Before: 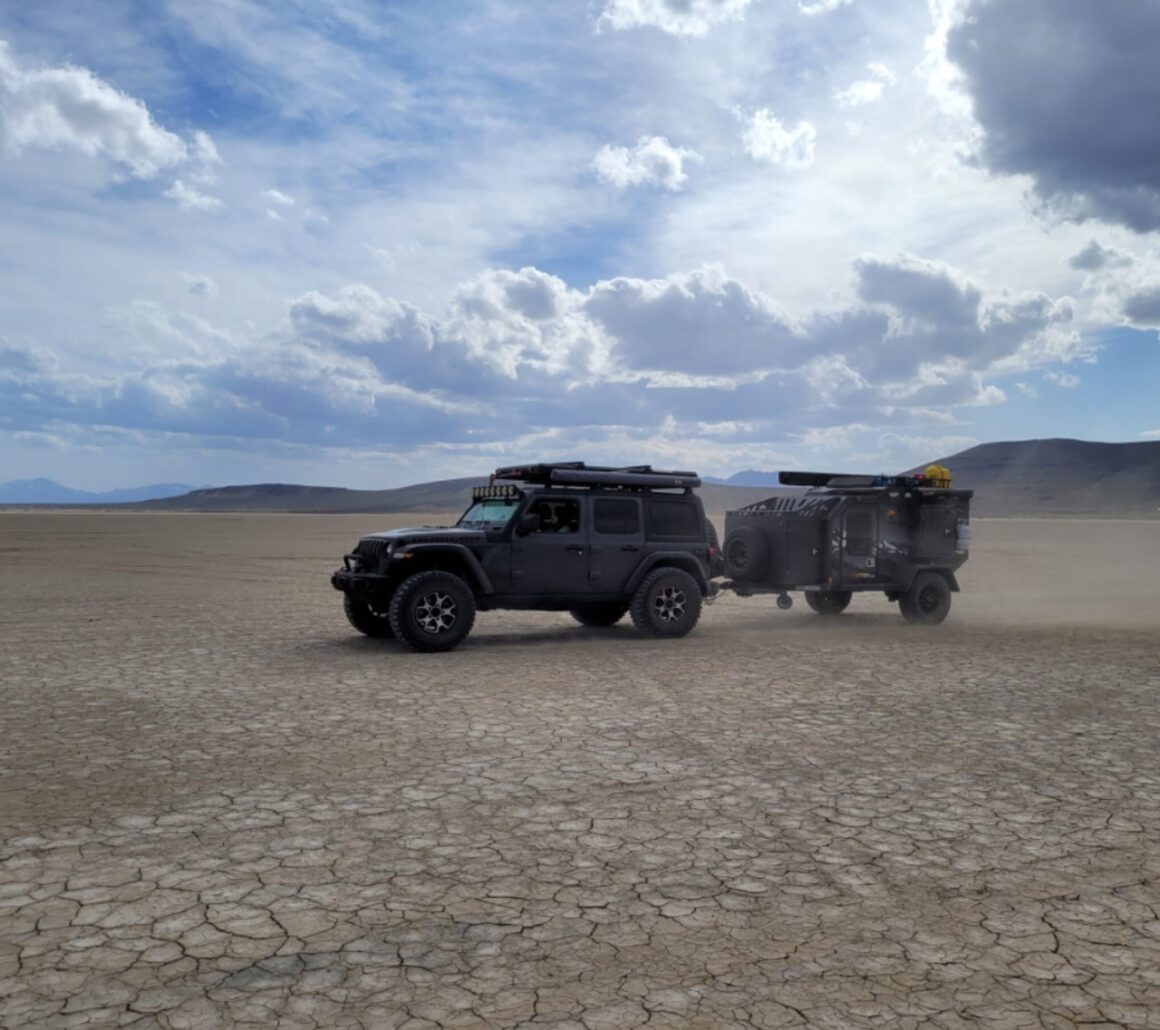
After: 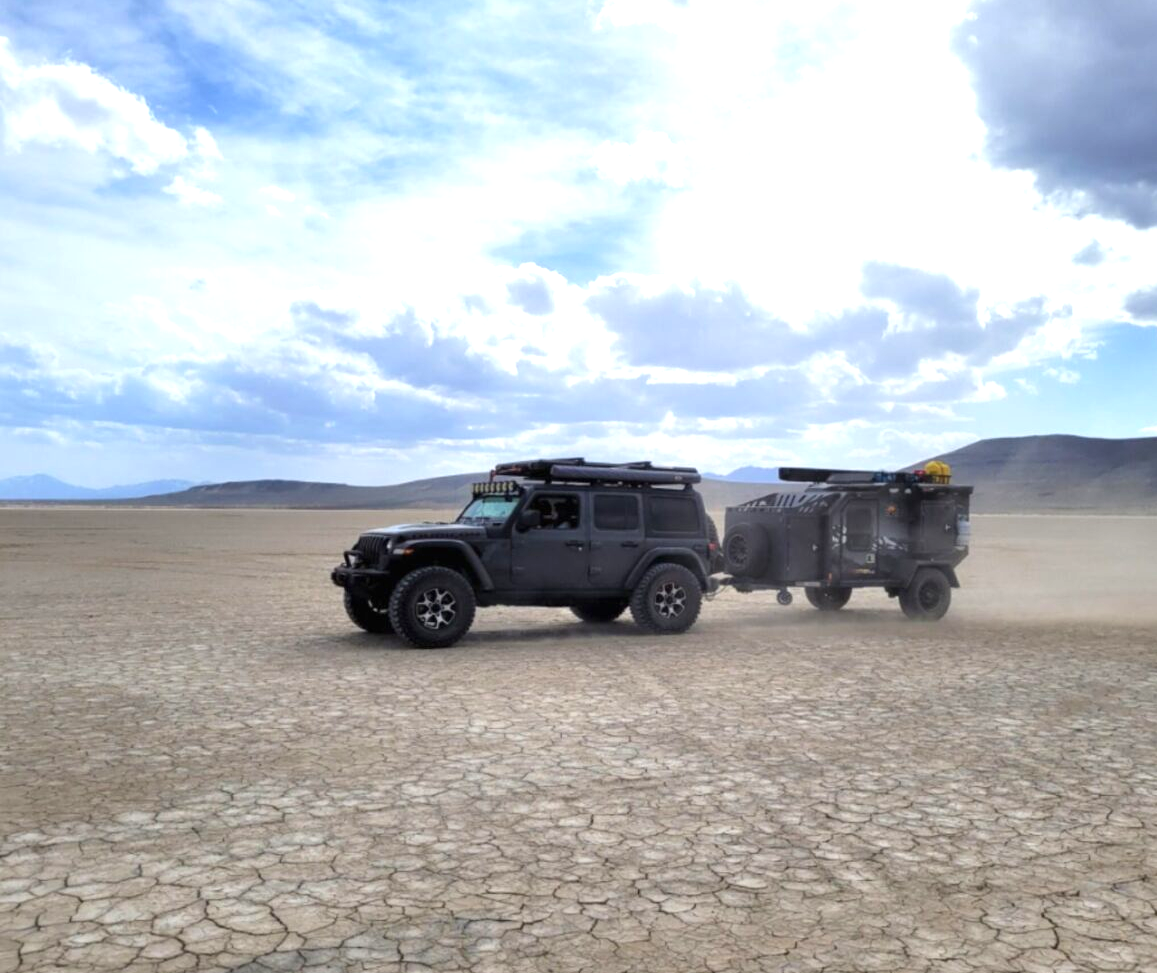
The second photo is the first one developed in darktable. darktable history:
exposure: black level correction 0, exposure 1.001 EV, compensate highlight preservation false
crop: top 0.434%, right 0.254%, bottom 5.088%
